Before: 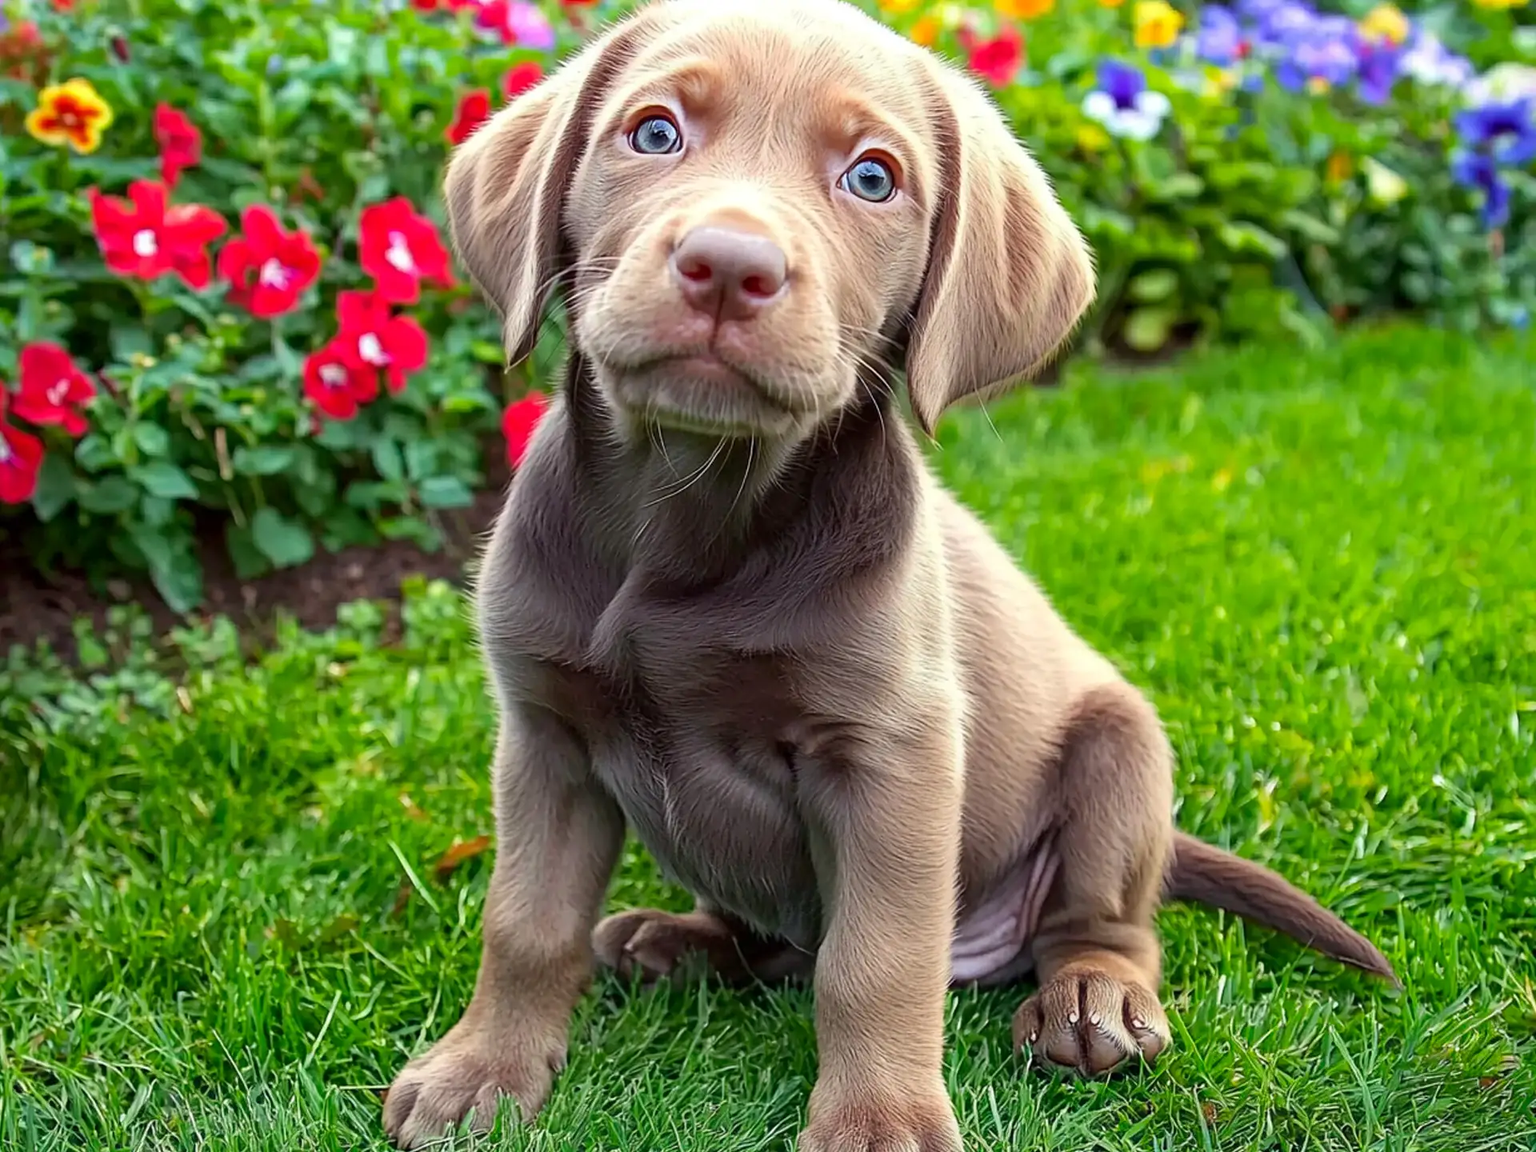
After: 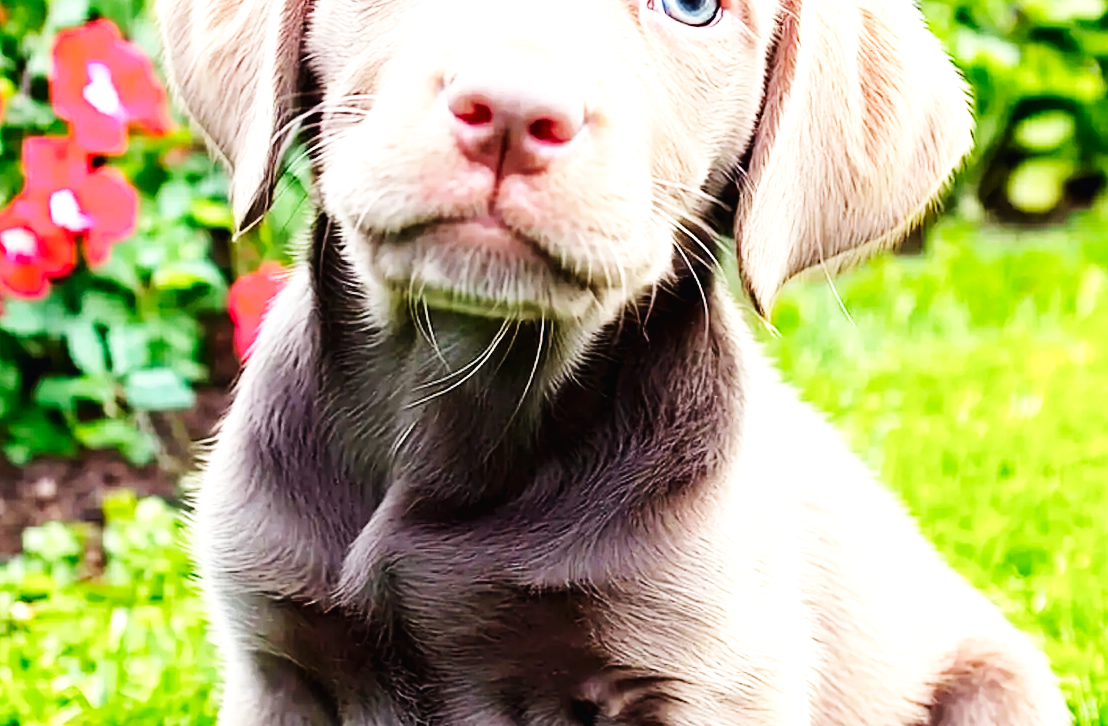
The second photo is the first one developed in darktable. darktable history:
crop: left 20.765%, top 15.715%, right 21.521%, bottom 33.832%
base curve: curves: ch0 [(0, 0.003) (0.001, 0.002) (0.006, 0.004) (0.02, 0.022) (0.048, 0.086) (0.094, 0.234) (0.162, 0.431) (0.258, 0.629) (0.385, 0.8) (0.548, 0.918) (0.751, 0.988) (1, 1)], preserve colors none
tone equalizer: -8 EV -0.715 EV, -7 EV -0.666 EV, -6 EV -0.608 EV, -5 EV -0.366 EV, -3 EV 0.401 EV, -2 EV 0.6 EV, -1 EV 0.691 EV, +0 EV 0.779 EV, mask exposure compensation -0.494 EV
